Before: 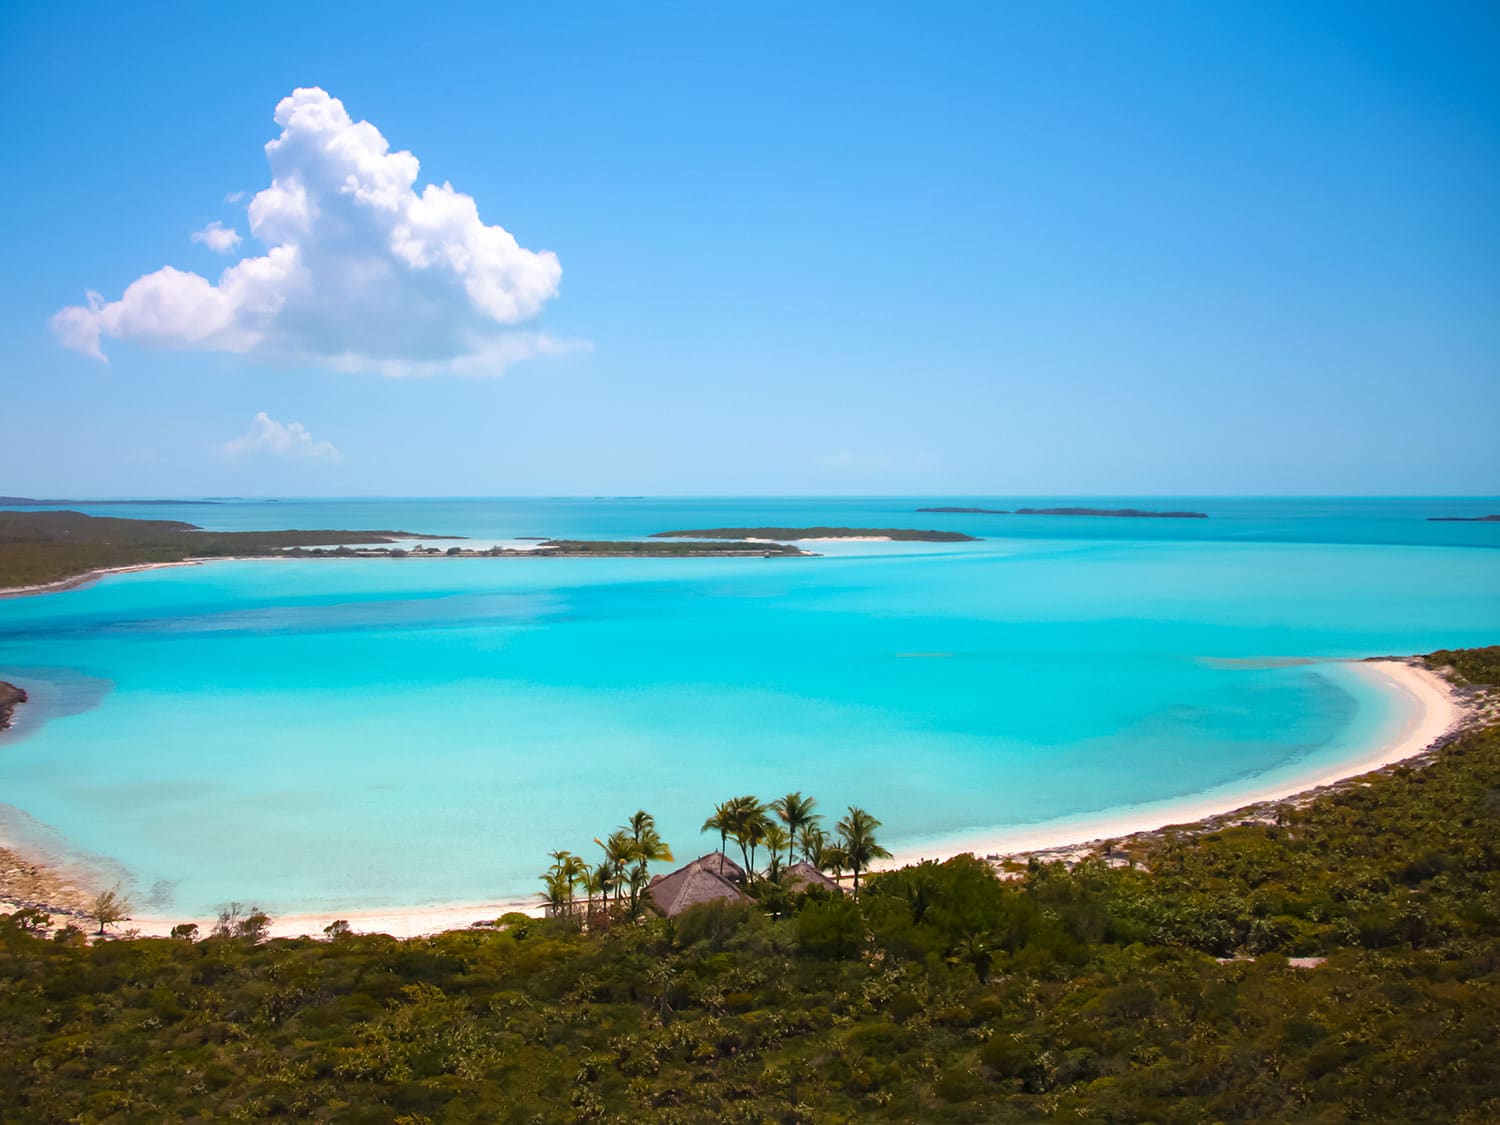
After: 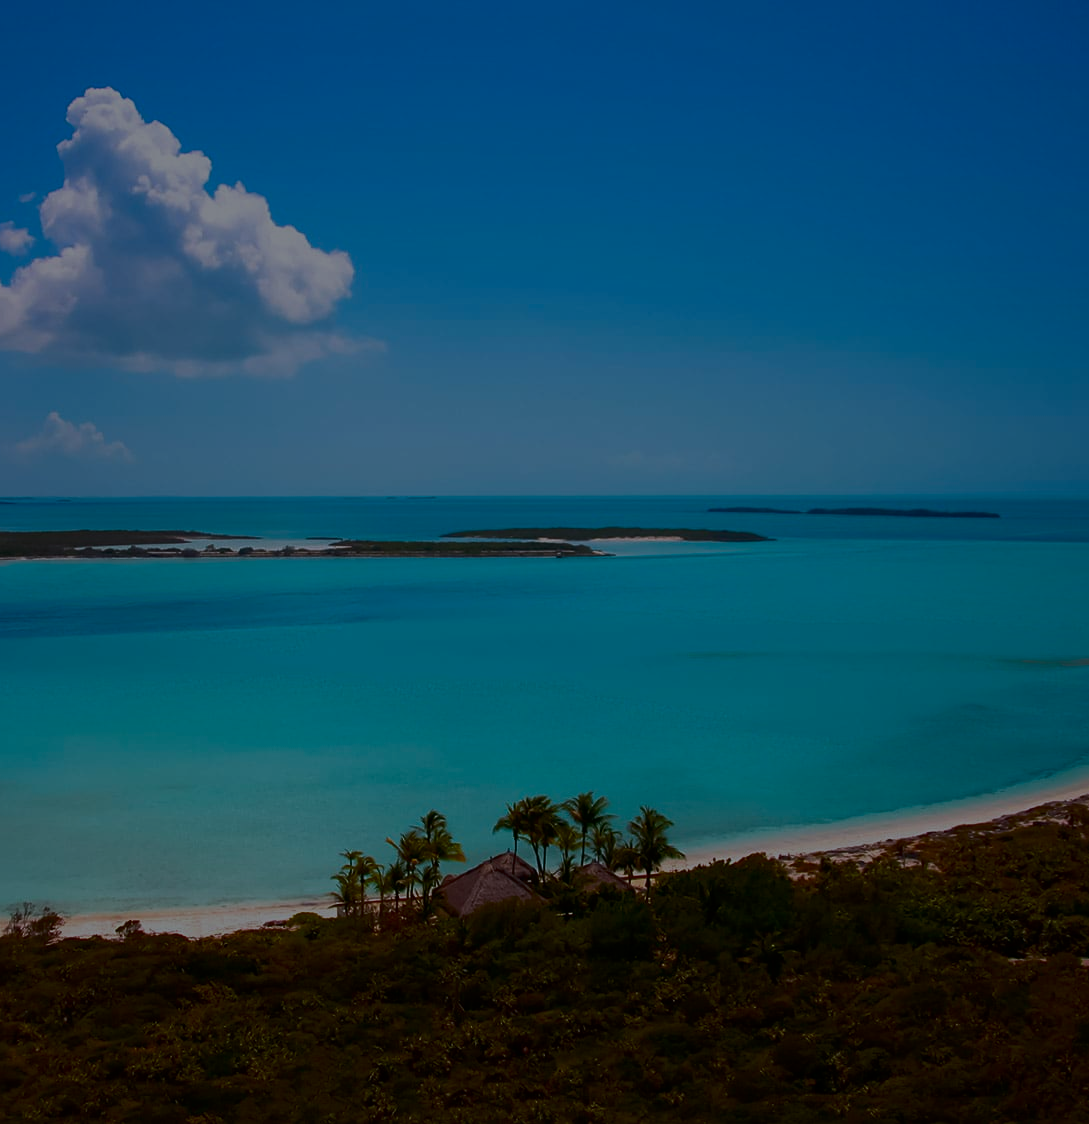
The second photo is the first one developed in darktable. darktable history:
color correction: highlights a* -0.832, highlights b* -9.14
exposure: exposure -1.483 EV, compensate exposure bias true, compensate highlight preservation false
tone equalizer: smoothing diameter 24.95%, edges refinement/feathering 8.33, preserve details guided filter
crop: left 13.885%, top 0%, right 13.496%
sharpen: amount 0.208
contrast brightness saturation: brightness -0.247, saturation 0.2
